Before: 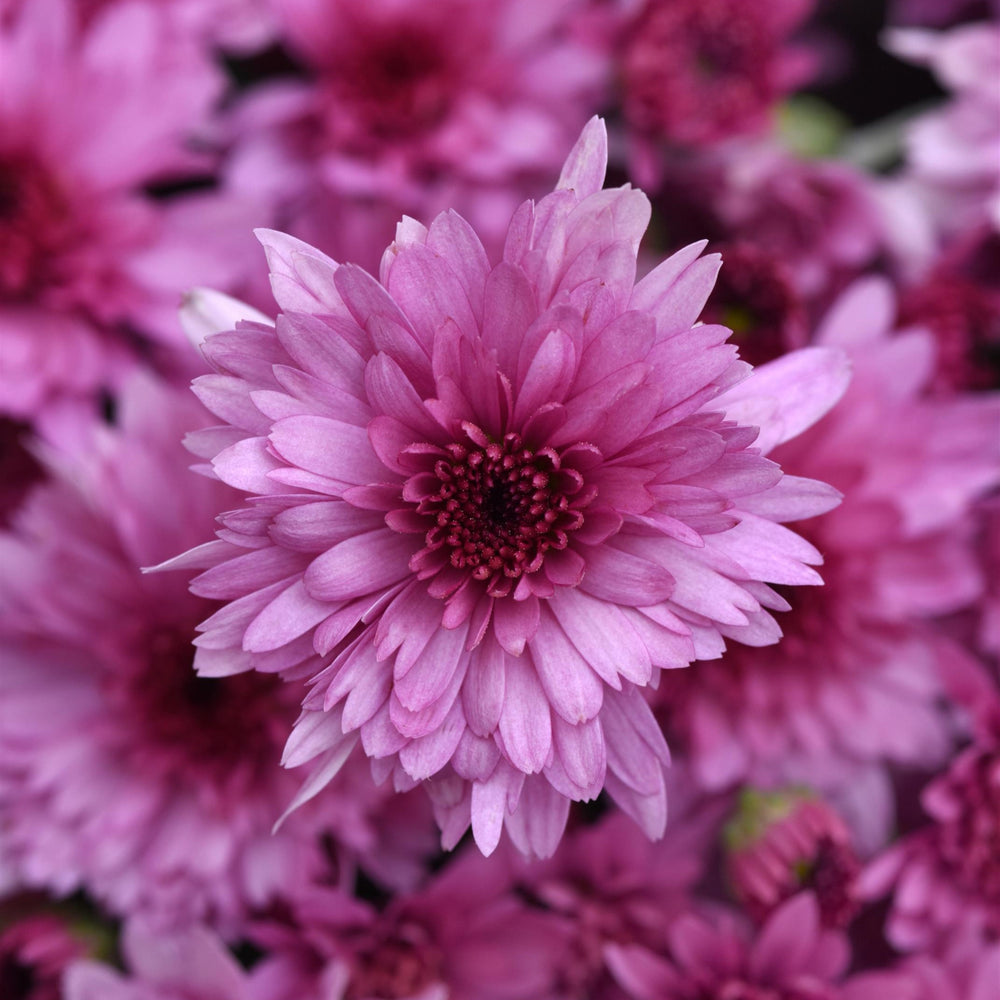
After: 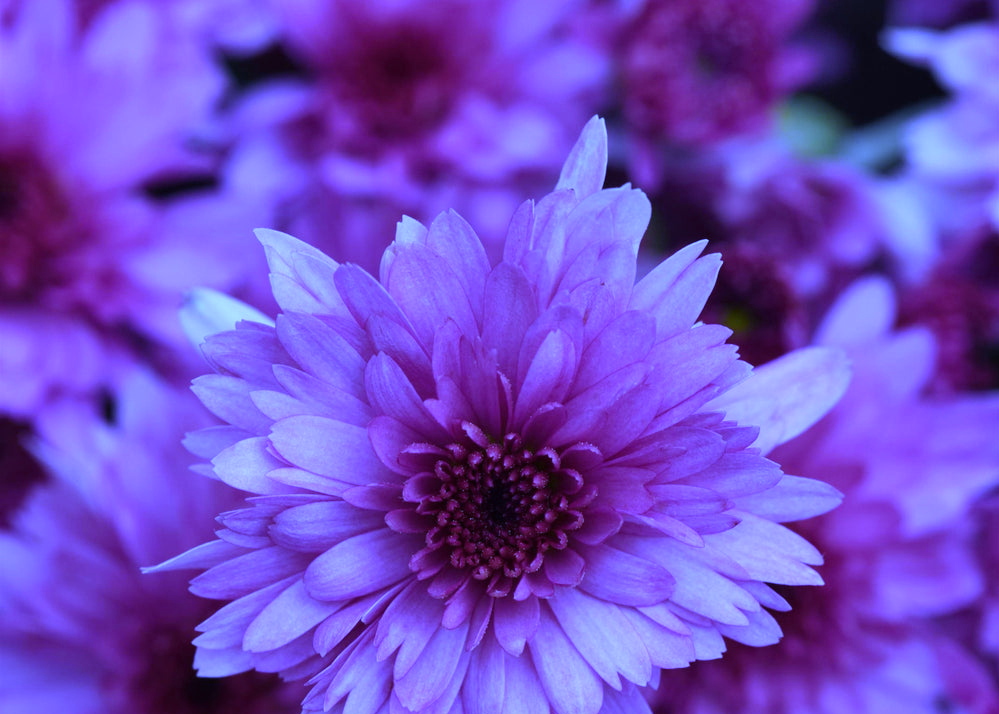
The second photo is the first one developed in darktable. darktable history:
crop: bottom 28.576%
white balance: red 0.766, blue 1.537
color calibration: x 0.37, y 0.382, temperature 4313.32 K
